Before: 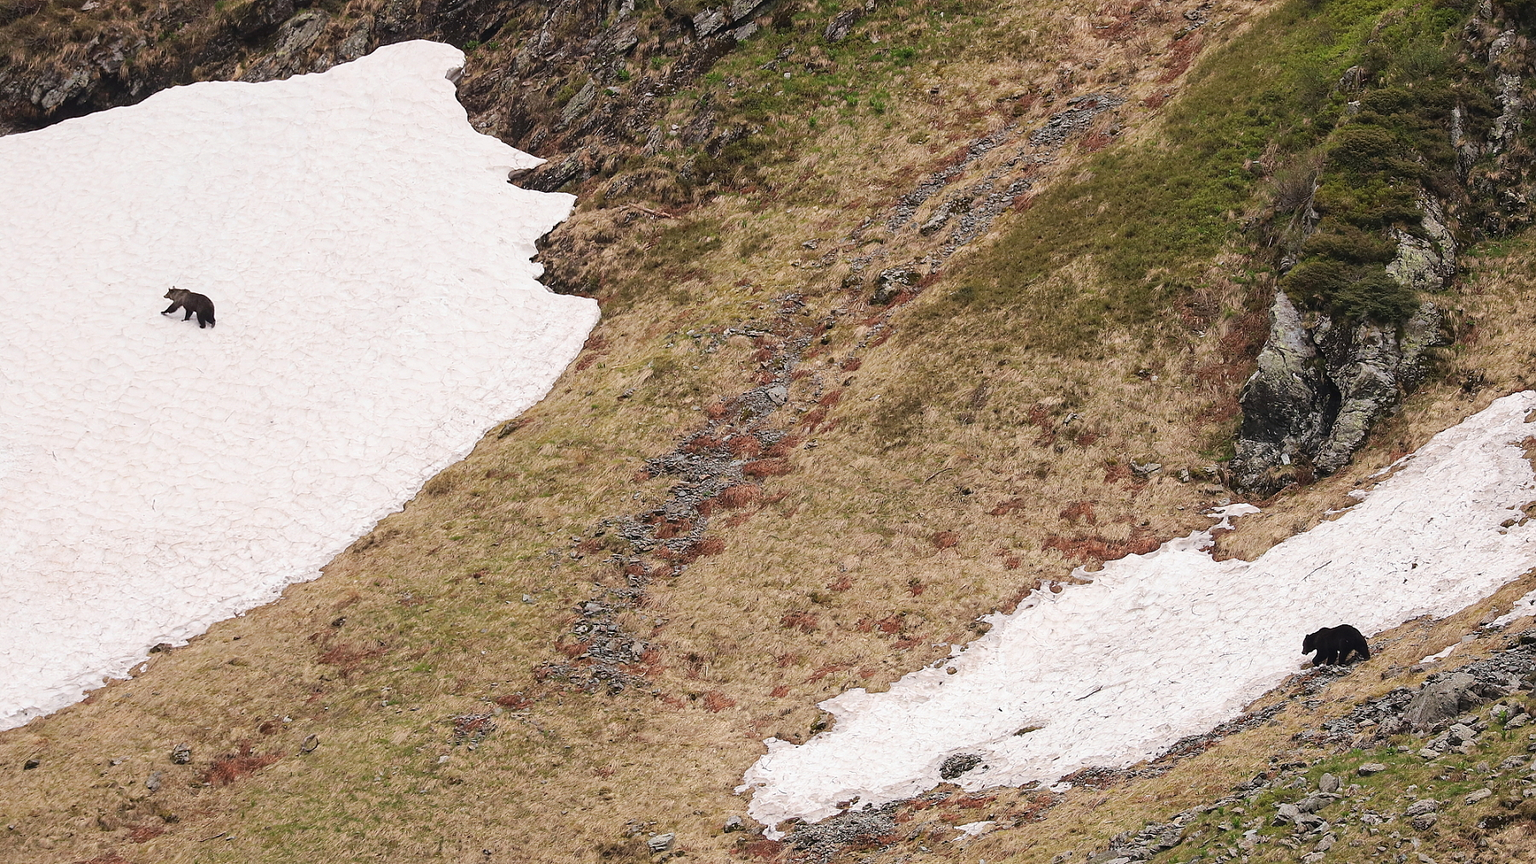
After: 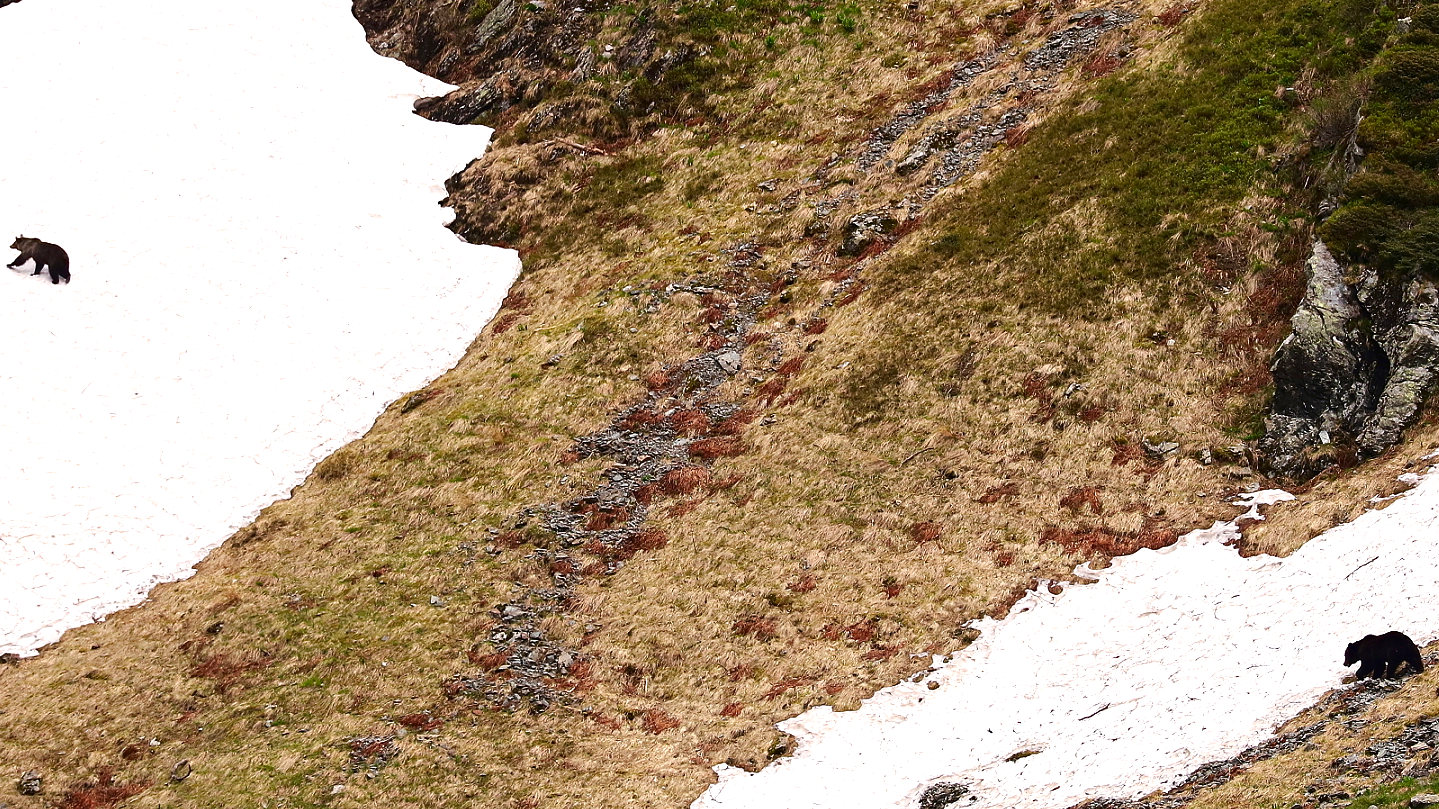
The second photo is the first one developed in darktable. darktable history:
contrast brightness saturation: contrast 0.101, brightness -0.259, saturation 0.149
crop and rotate: left 10.138%, top 9.997%, right 9.914%, bottom 10.046%
haze removal: compatibility mode true, adaptive false
exposure: black level correction -0.002, exposure 0.537 EV, compensate highlight preservation false
